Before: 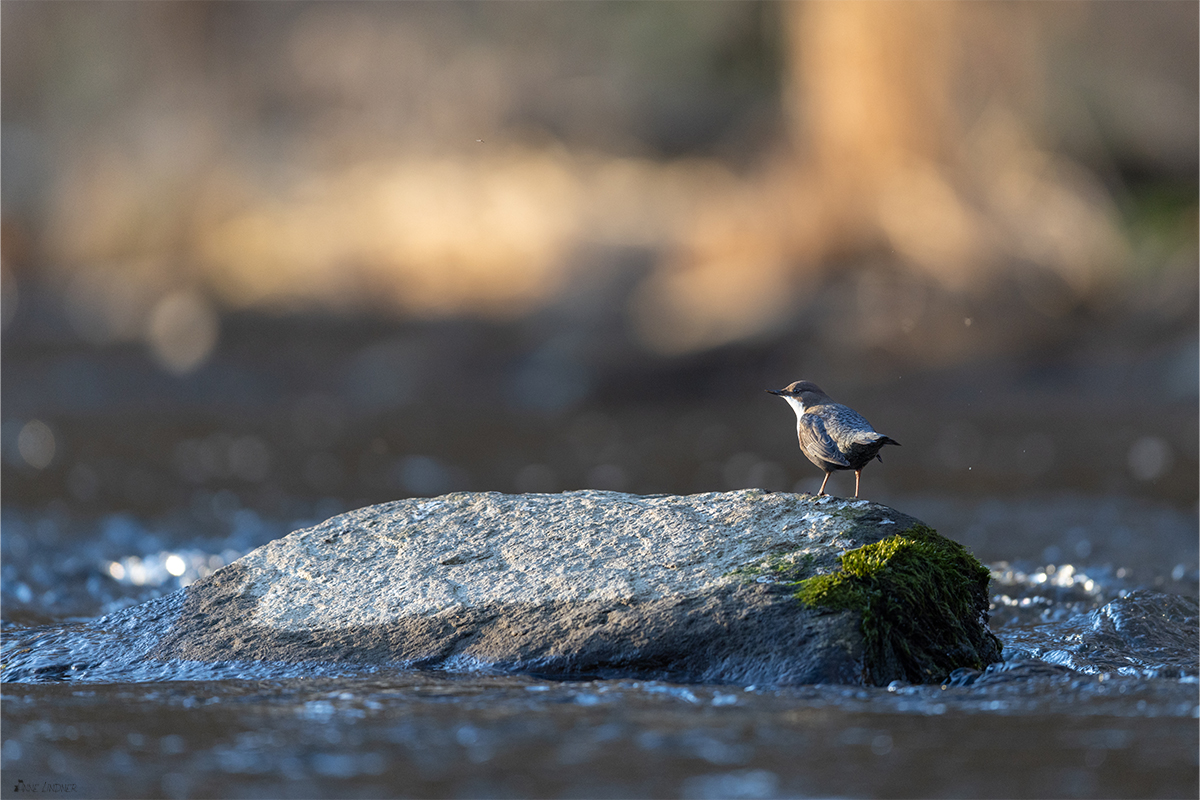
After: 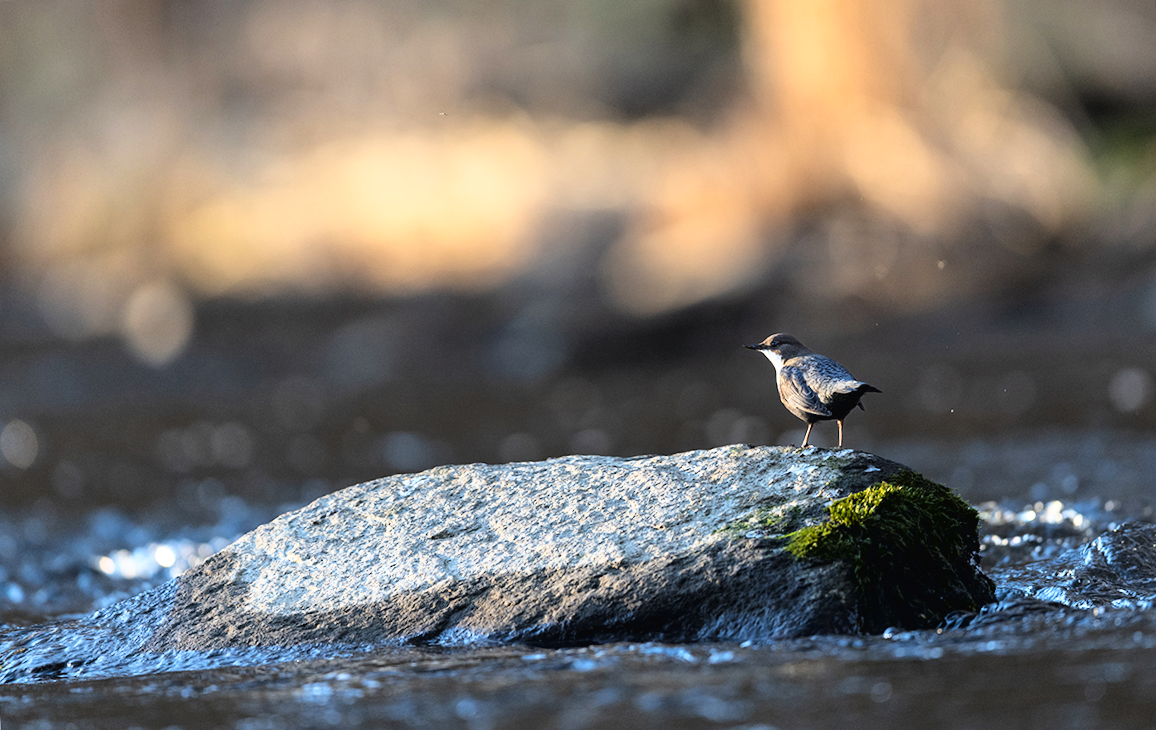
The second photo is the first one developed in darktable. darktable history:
rotate and perspective: rotation -3.52°, crop left 0.036, crop right 0.964, crop top 0.081, crop bottom 0.919
tone curve: curves: ch0 [(0, 0.016) (0.11, 0.039) (0.259, 0.235) (0.383, 0.437) (0.499, 0.597) (0.733, 0.867) (0.843, 0.948) (1, 1)], color space Lab, linked channels, preserve colors none
